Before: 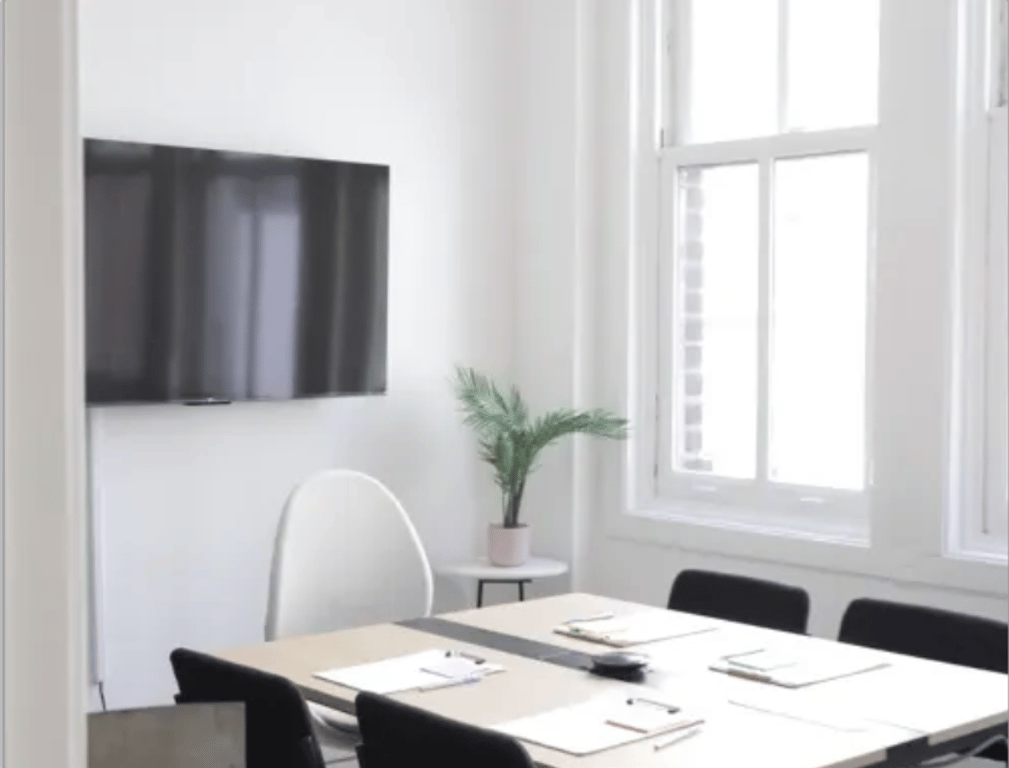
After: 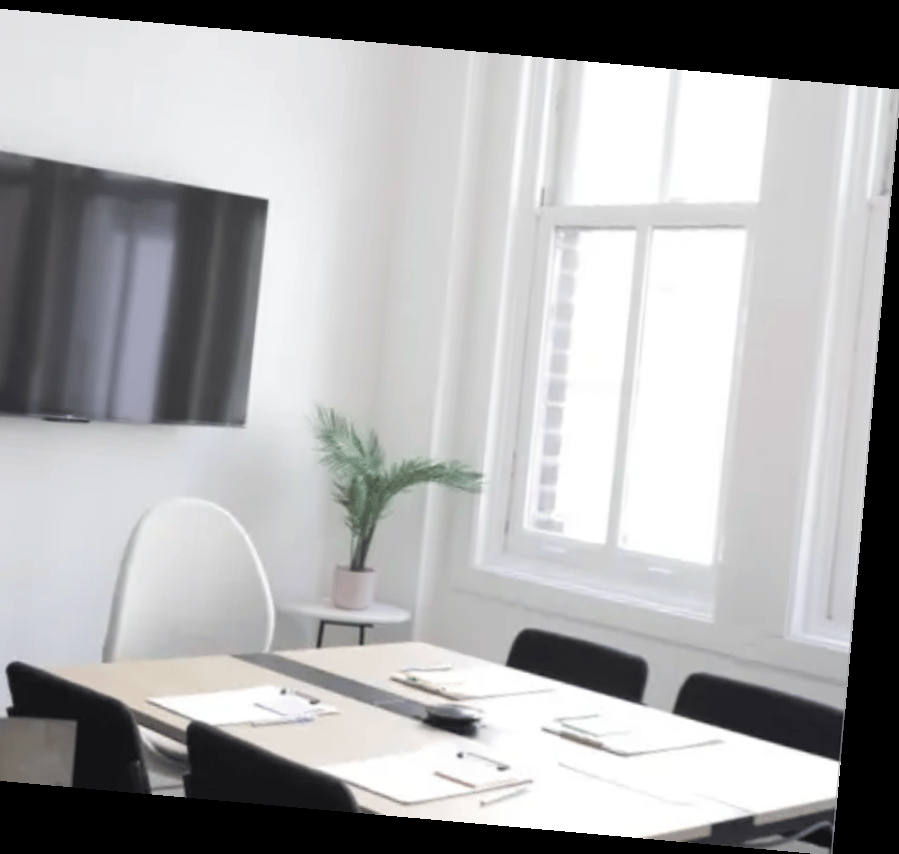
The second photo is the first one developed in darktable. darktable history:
rotate and perspective: rotation 5.12°, automatic cropping off
crop: left 16.145%
